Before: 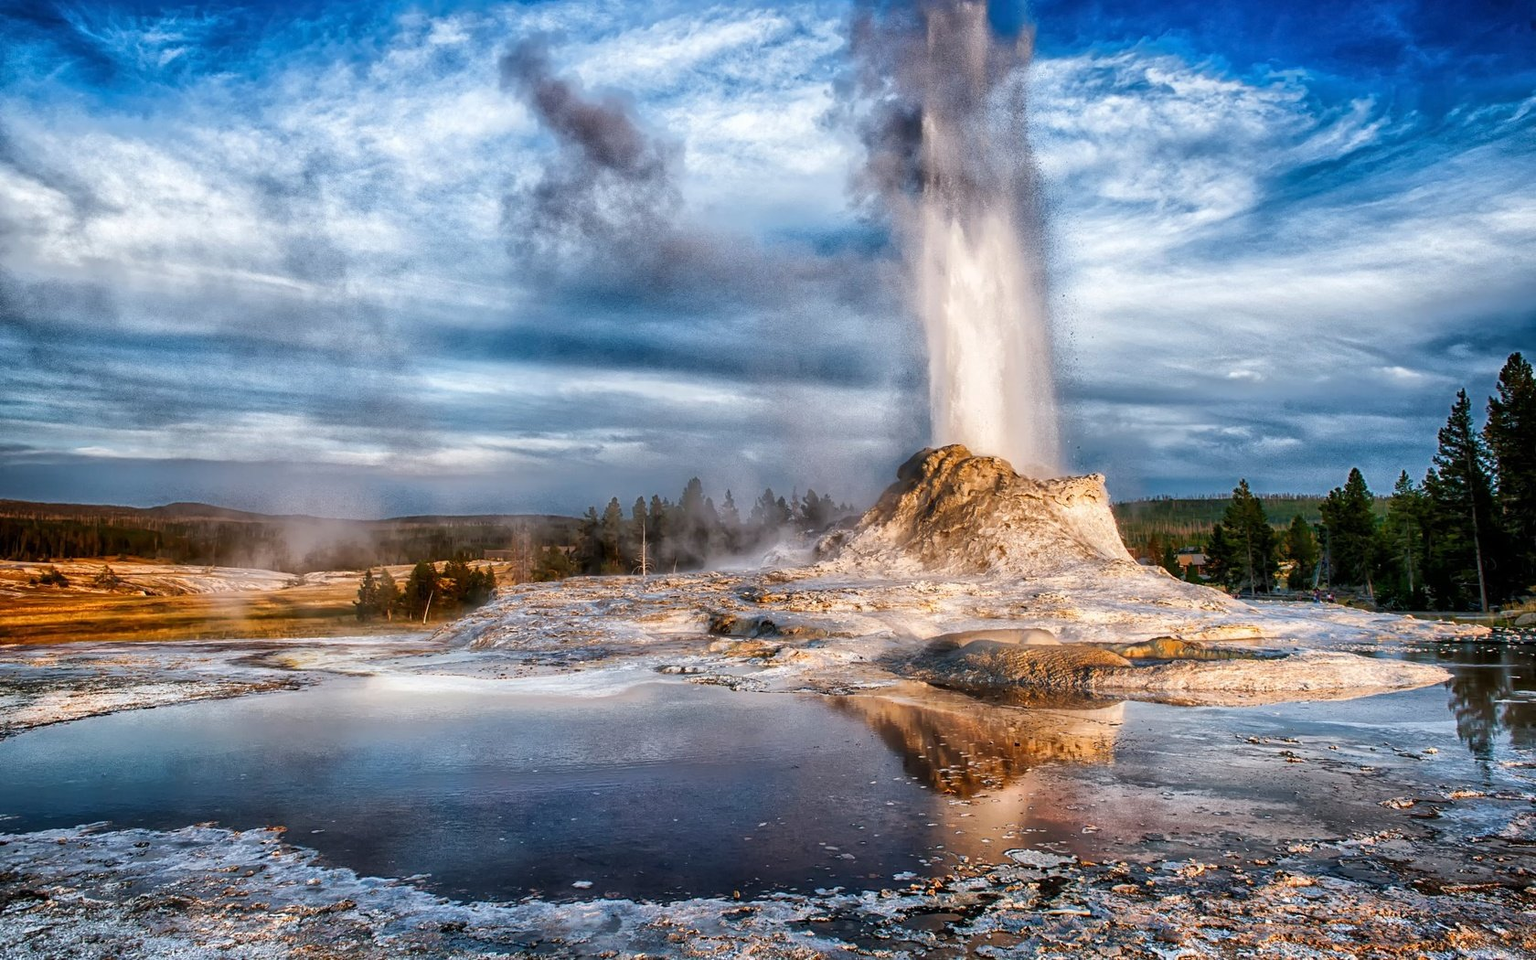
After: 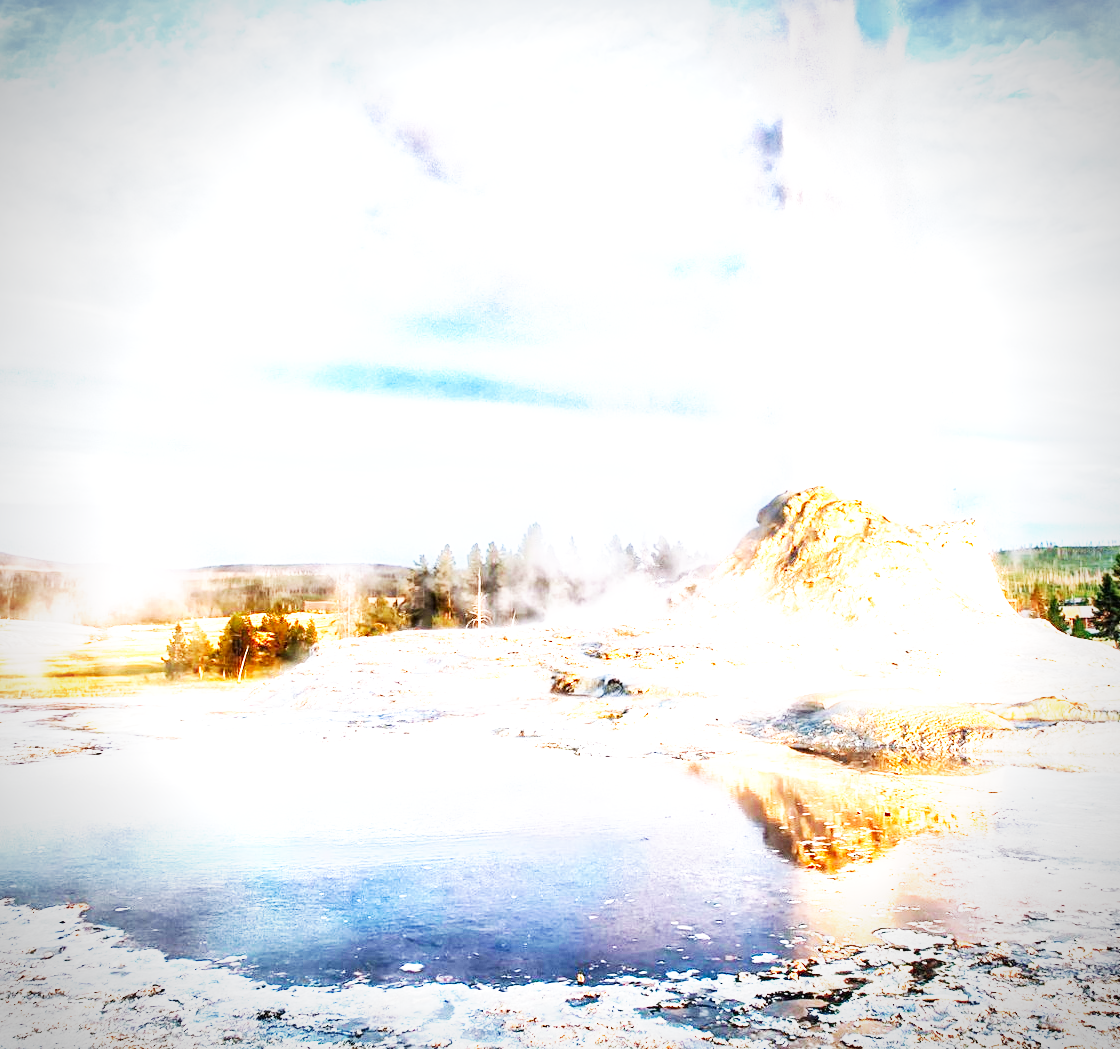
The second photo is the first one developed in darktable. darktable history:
vignetting: on, module defaults
exposure: black level correction 0, exposure 2.166 EV, compensate highlight preservation false
crop and rotate: left 13.398%, right 19.918%
base curve: curves: ch0 [(0, 0) (0.007, 0.004) (0.027, 0.03) (0.046, 0.07) (0.207, 0.54) (0.442, 0.872) (0.673, 0.972) (1, 1)], preserve colors none
color correction: highlights b* 0.025, saturation 0.989
